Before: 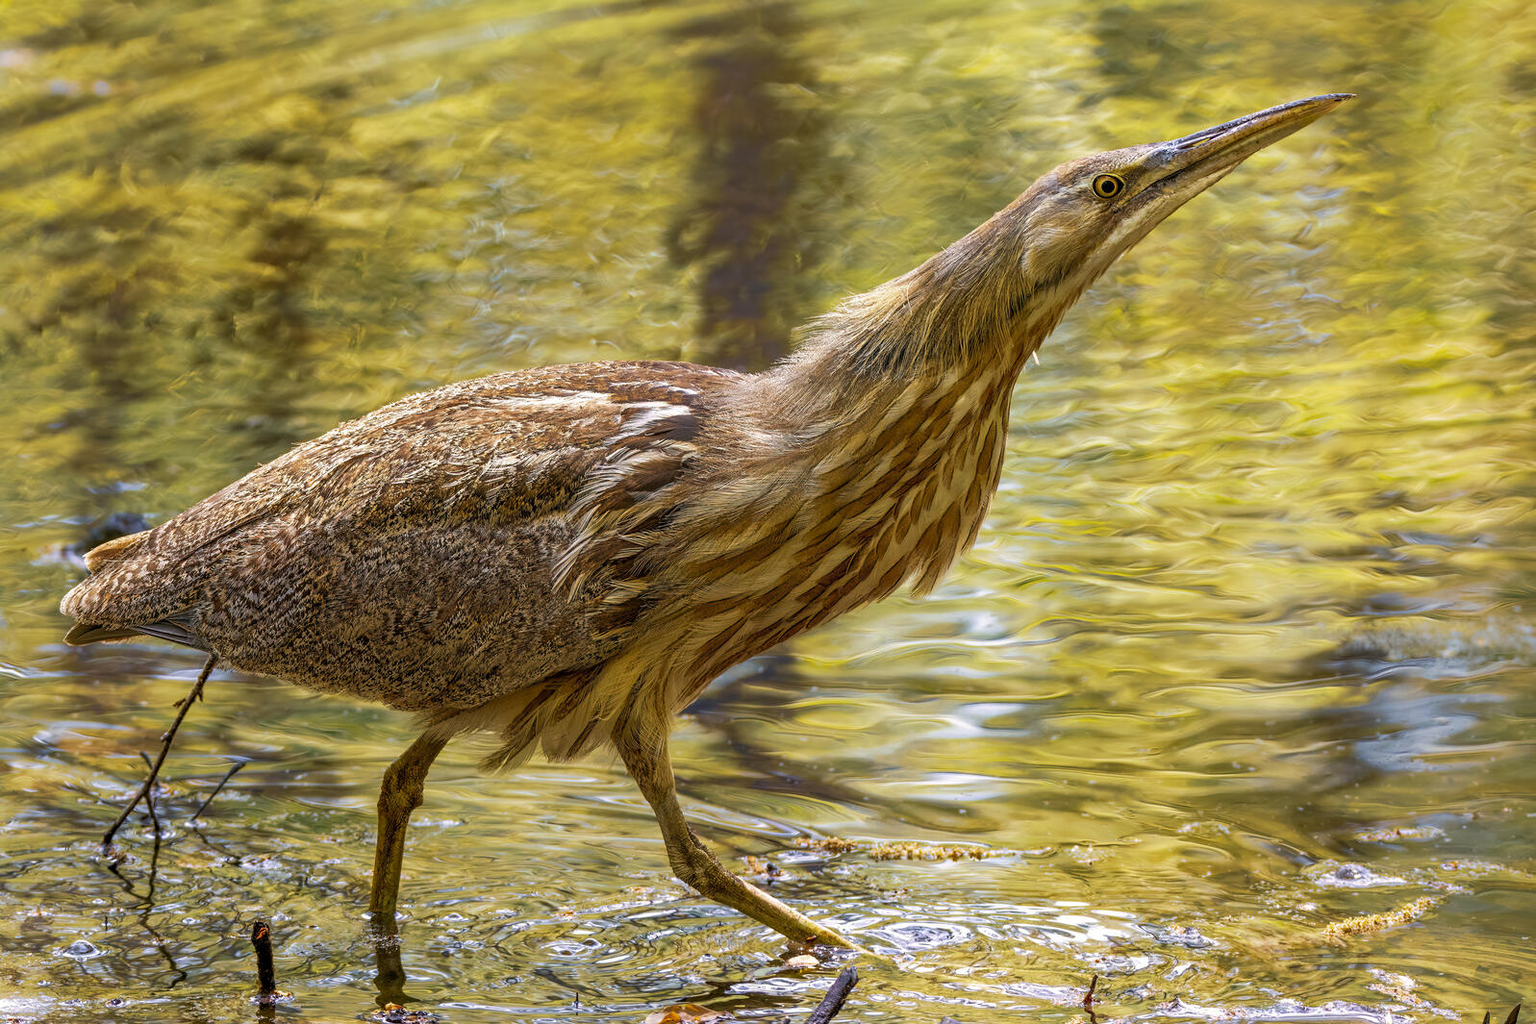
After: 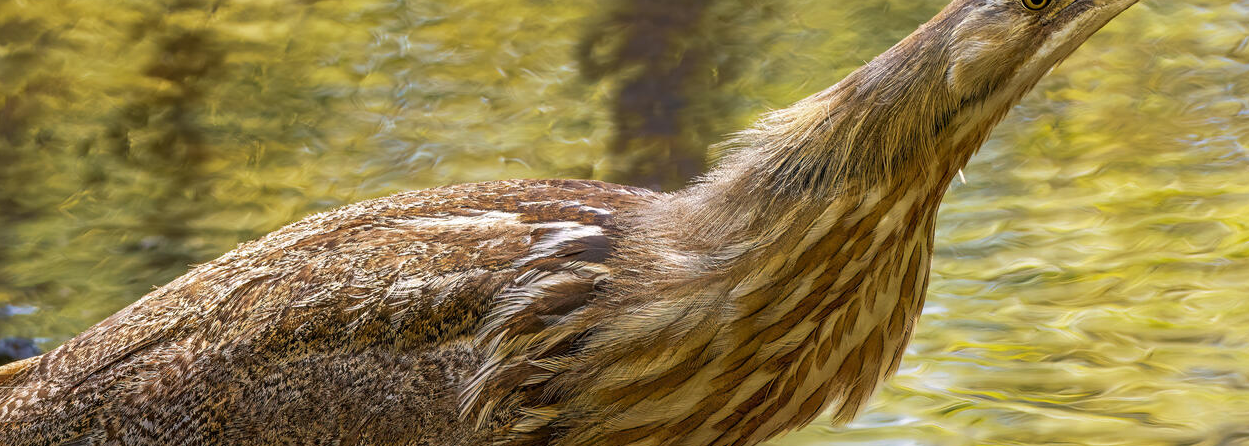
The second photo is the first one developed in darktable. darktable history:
crop: left 7.249%, top 18.459%, right 14.495%, bottom 39.619%
